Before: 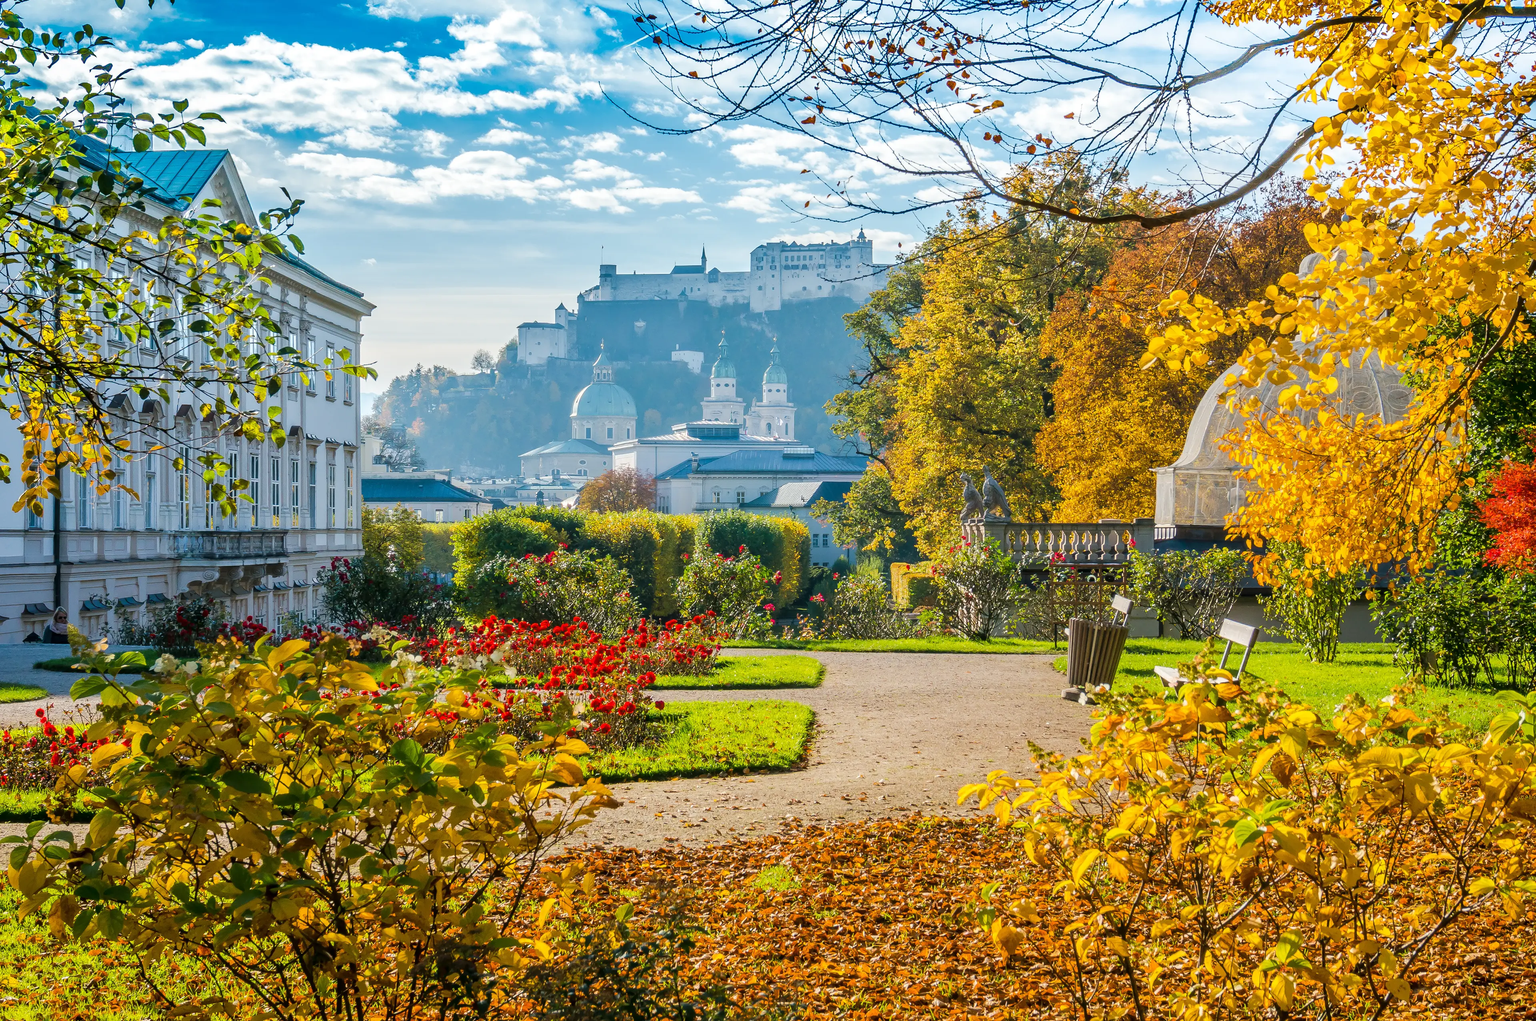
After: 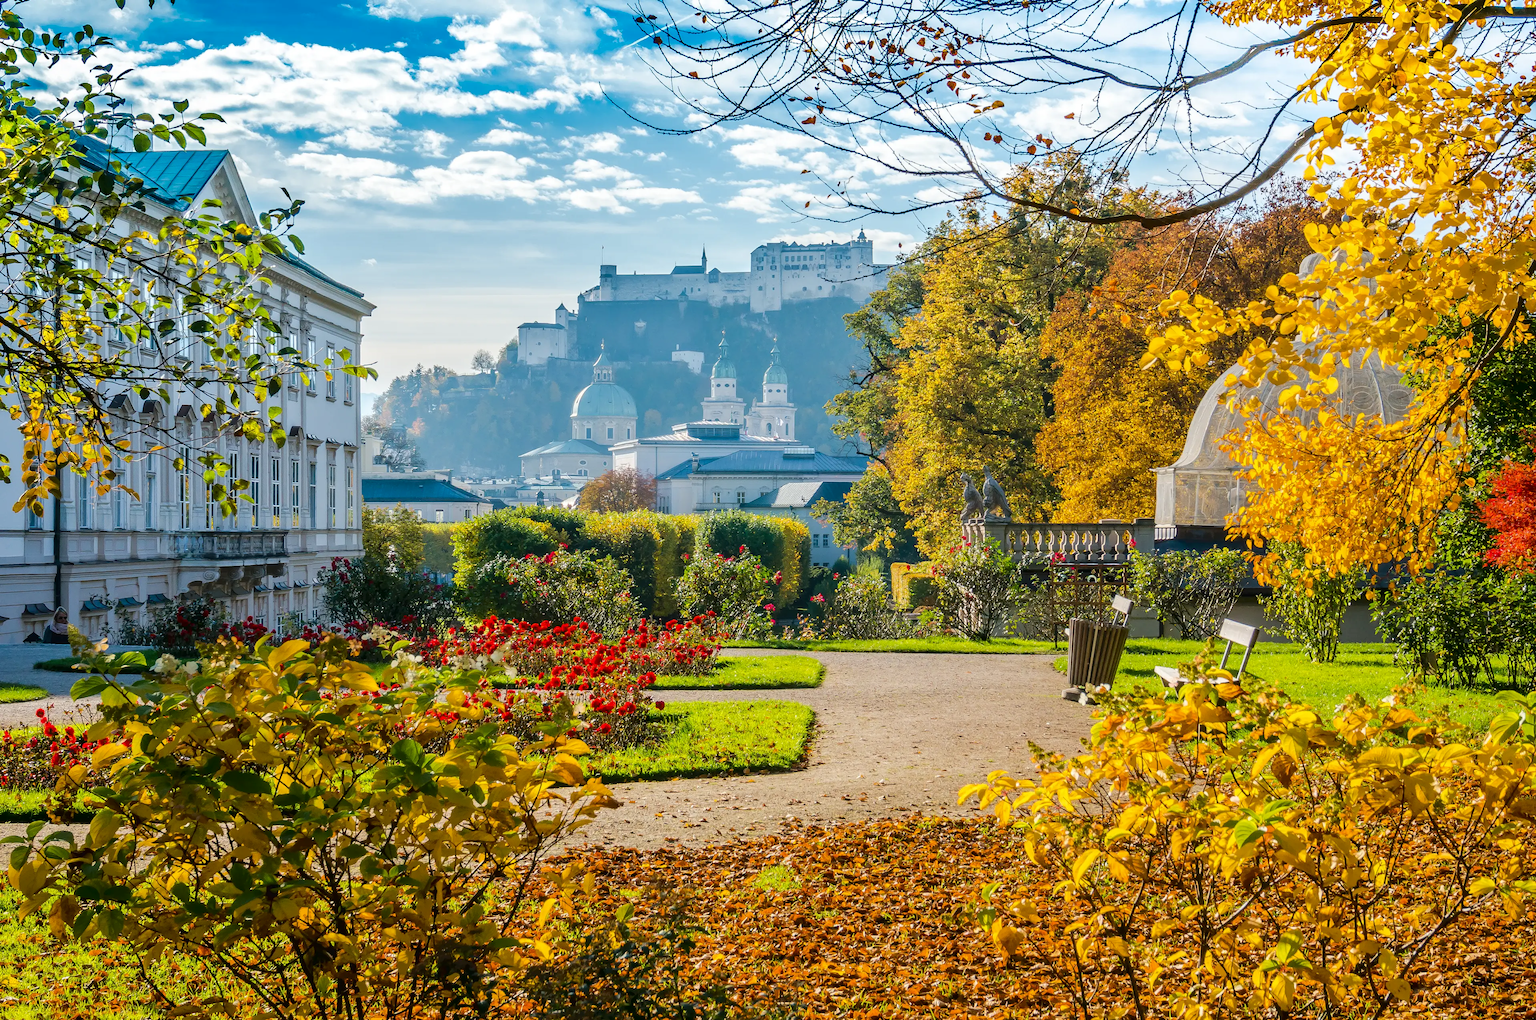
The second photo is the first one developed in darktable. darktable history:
tone curve: curves: ch0 [(0, 0) (0.003, 0.026) (0.011, 0.024) (0.025, 0.022) (0.044, 0.031) (0.069, 0.067) (0.1, 0.094) (0.136, 0.102) (0.177, 0.14) (0.224, 0.189) (0.277, 0.238) (0.335, 0.325) (0.399, 0.379) (0.468, 0.453) (0.543, 0.528) (0.623, 0.609) (0.709, 0.695) (0.801, 0.793) (0.898, 0.898) (1, 1)], color space Lab, independent channels, preserve colors none
